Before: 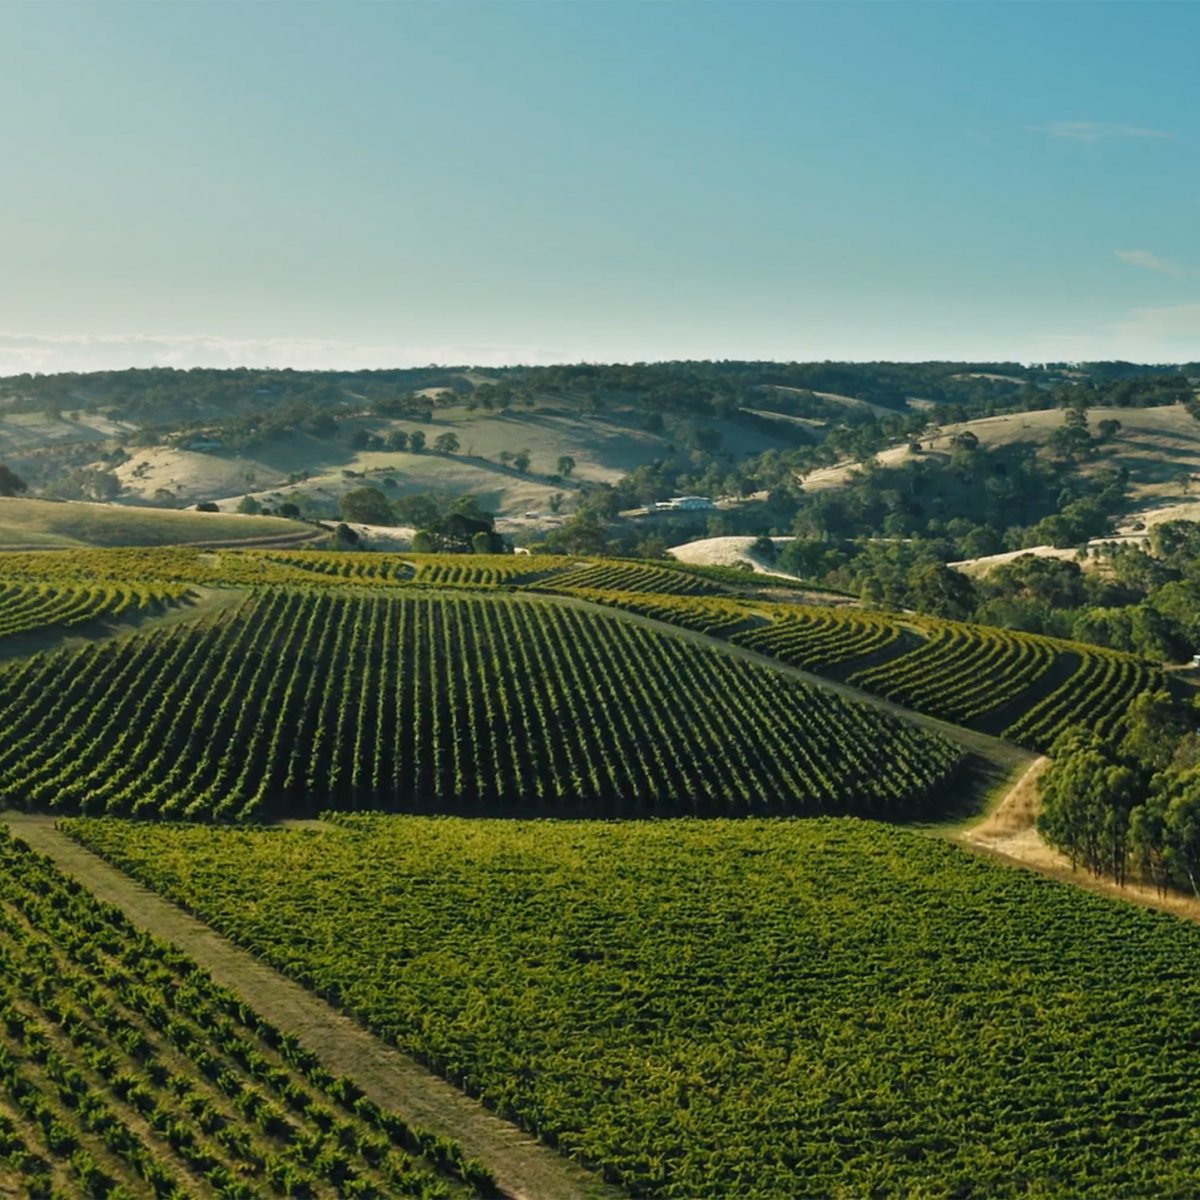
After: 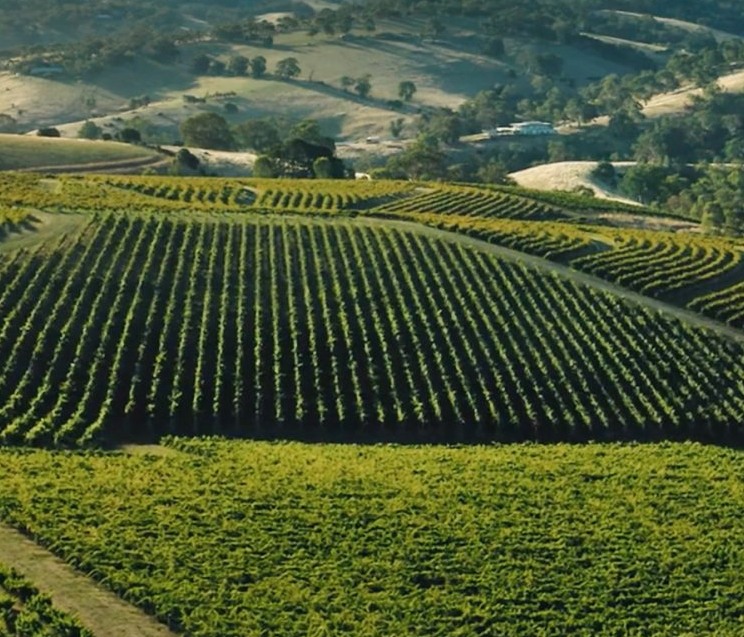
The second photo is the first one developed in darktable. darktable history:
shadows and highlights: radius 100.41, shadows 50.55, highlights -64.36, highlights color adjustment 49.82%, soften with gaussian
crop: left 13.312%, top 31.28%, right 24.627%, bottom 15.582%
